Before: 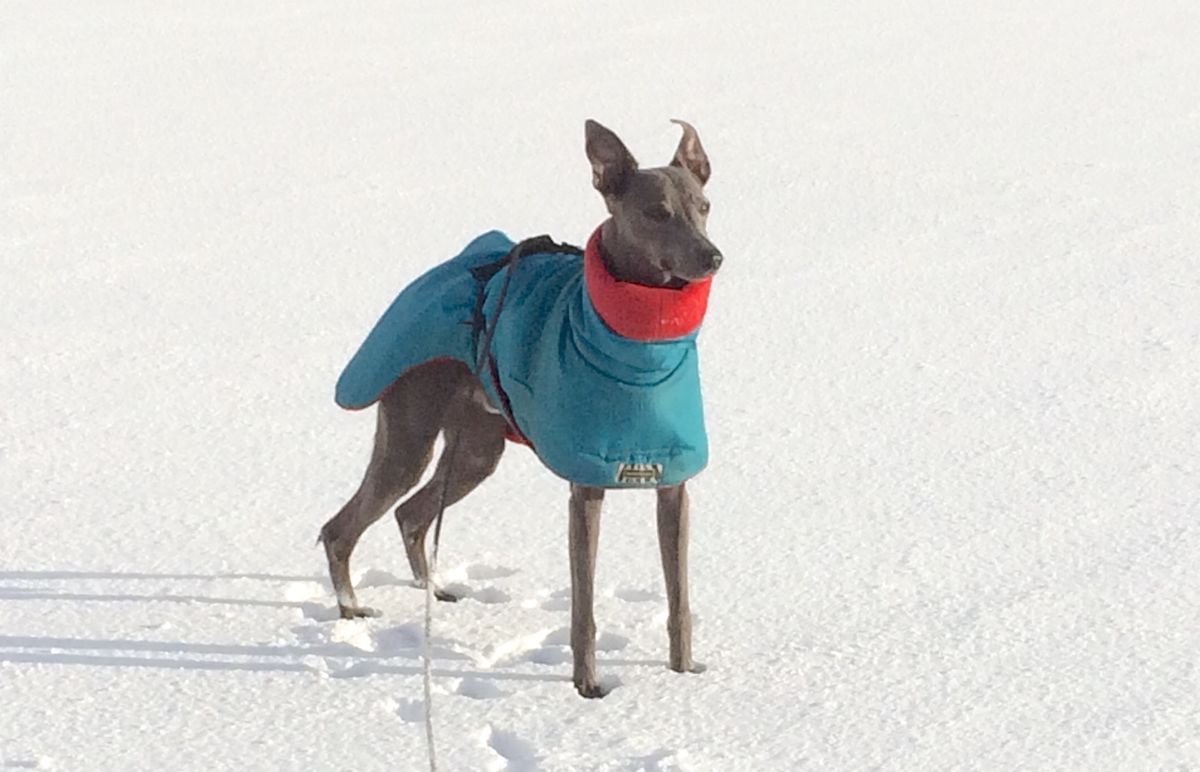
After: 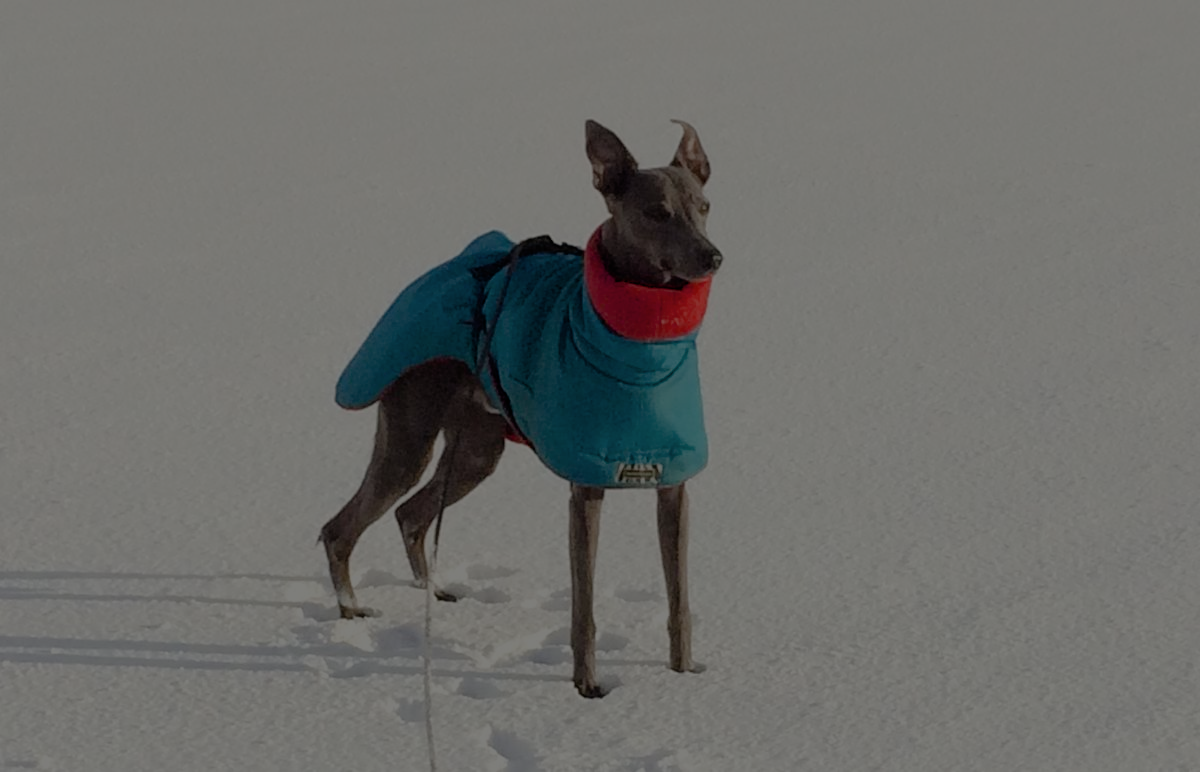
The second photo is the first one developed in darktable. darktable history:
contrast brightness saturation: saturation -0.056
color balance rgb: highlights gain › luminance 6.205%, highlights gain › chroma 1.239%, highlights gain › hue 91.46°, perceptual saturation grading › global saturation 40.69%, perceptual saturation grading › highlights -50.231%, perceptual saturation grading › shadows 30.424%, perceptual brilliance grading › global brilliance -48.357%, global vibrance 20%
filmic rgb: black relative exposure -6.87 EV, white relative exposure 5.91 EV, hardness 2.71, iterations of high-quality reconstruction 0
